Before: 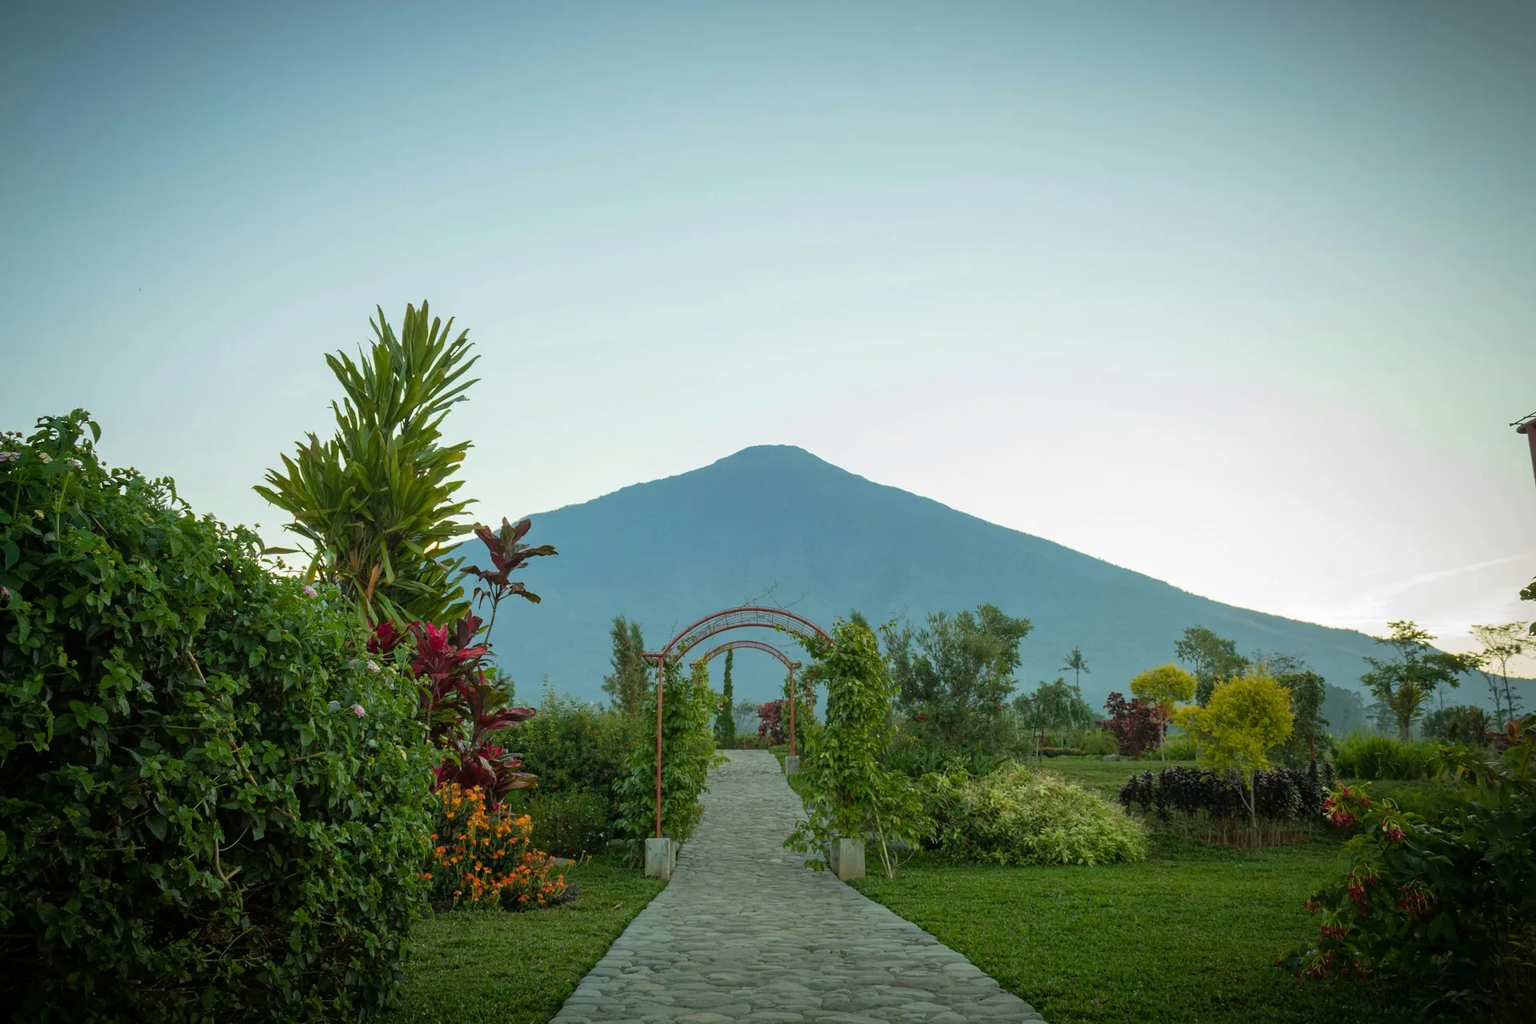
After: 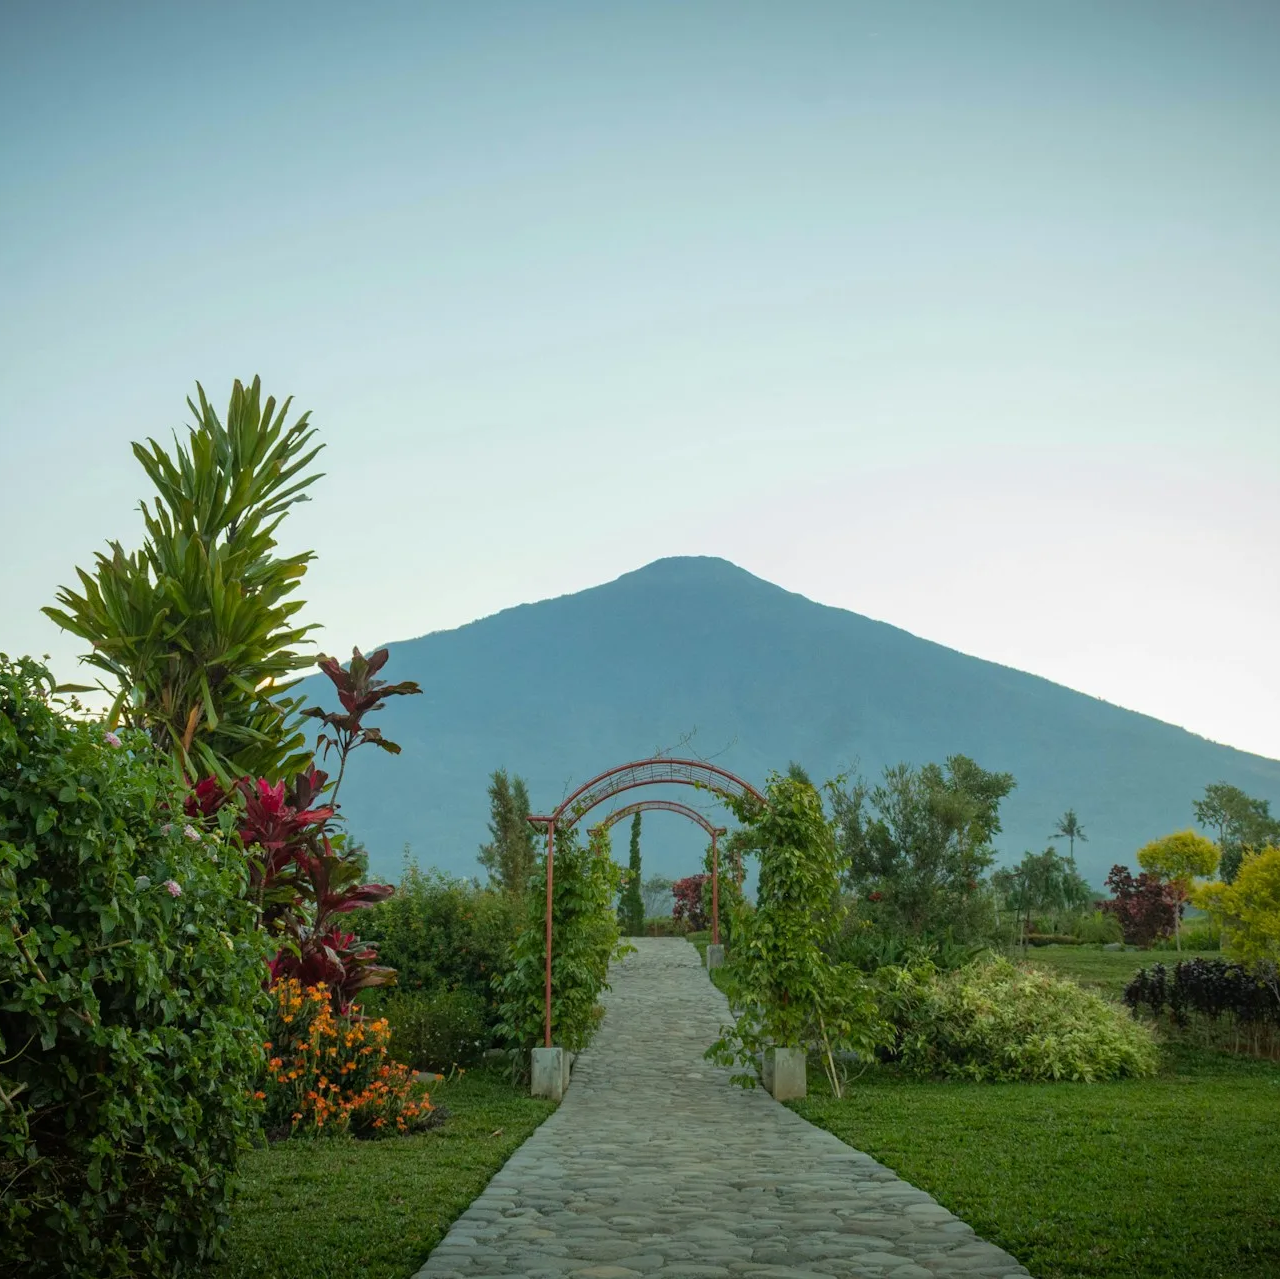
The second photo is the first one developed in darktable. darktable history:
crop and rotate: left 14.37%, right 18.942%
